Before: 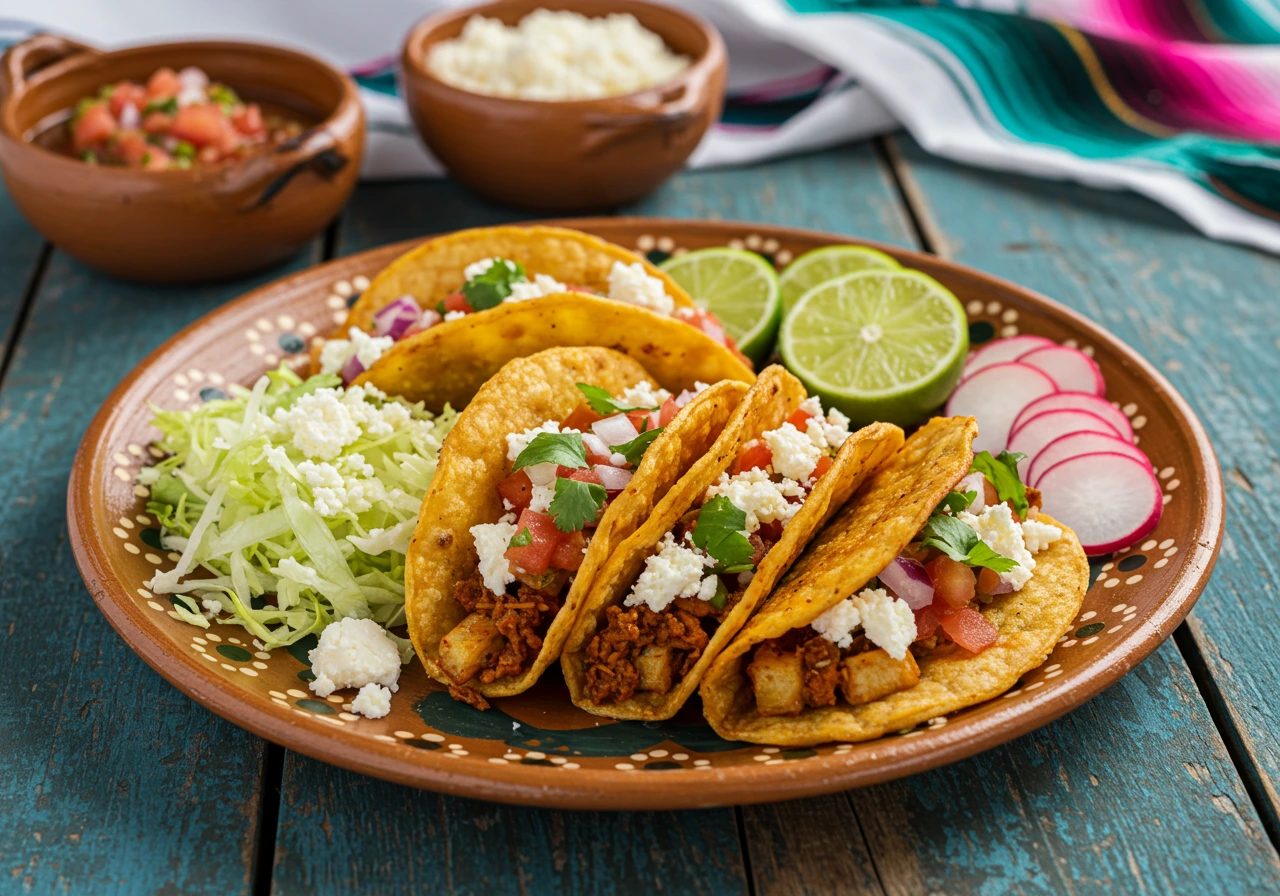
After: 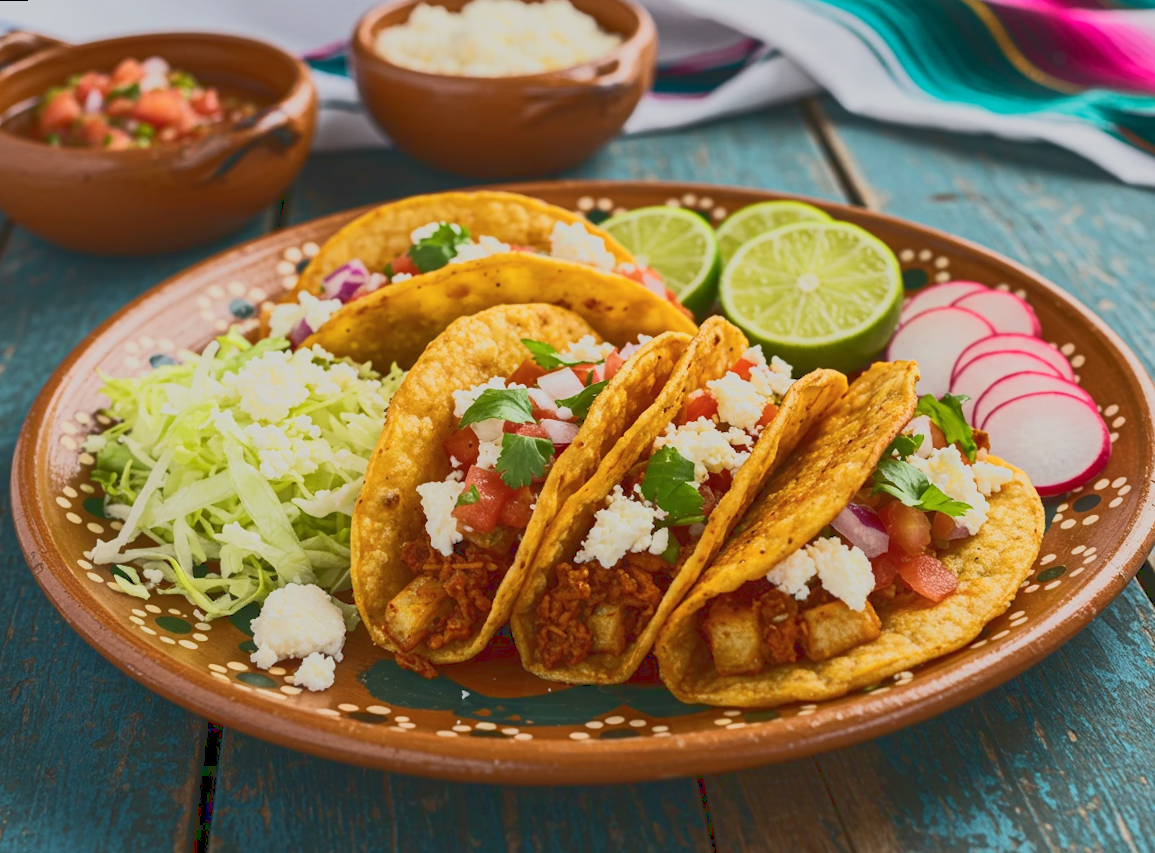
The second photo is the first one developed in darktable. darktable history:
color balance rgb: contrast -10%
tone curve: curves: ch0 [(0, 0.148) (0.191, 0.225) (0.39, 0.373) (0.669, 0.716) (0.847, 0.818) (1, 0.839)]
rotate and perspective: rotation -1.68°, lens shift (vertical) -0.146, crop left 0.049, crop right 0.912, crop top 0.032, crop bottom 0.96
crop and rotate: left 1.774%, right 0.633%, bottom 1.28%
exposure: compensate highlight preservation false
